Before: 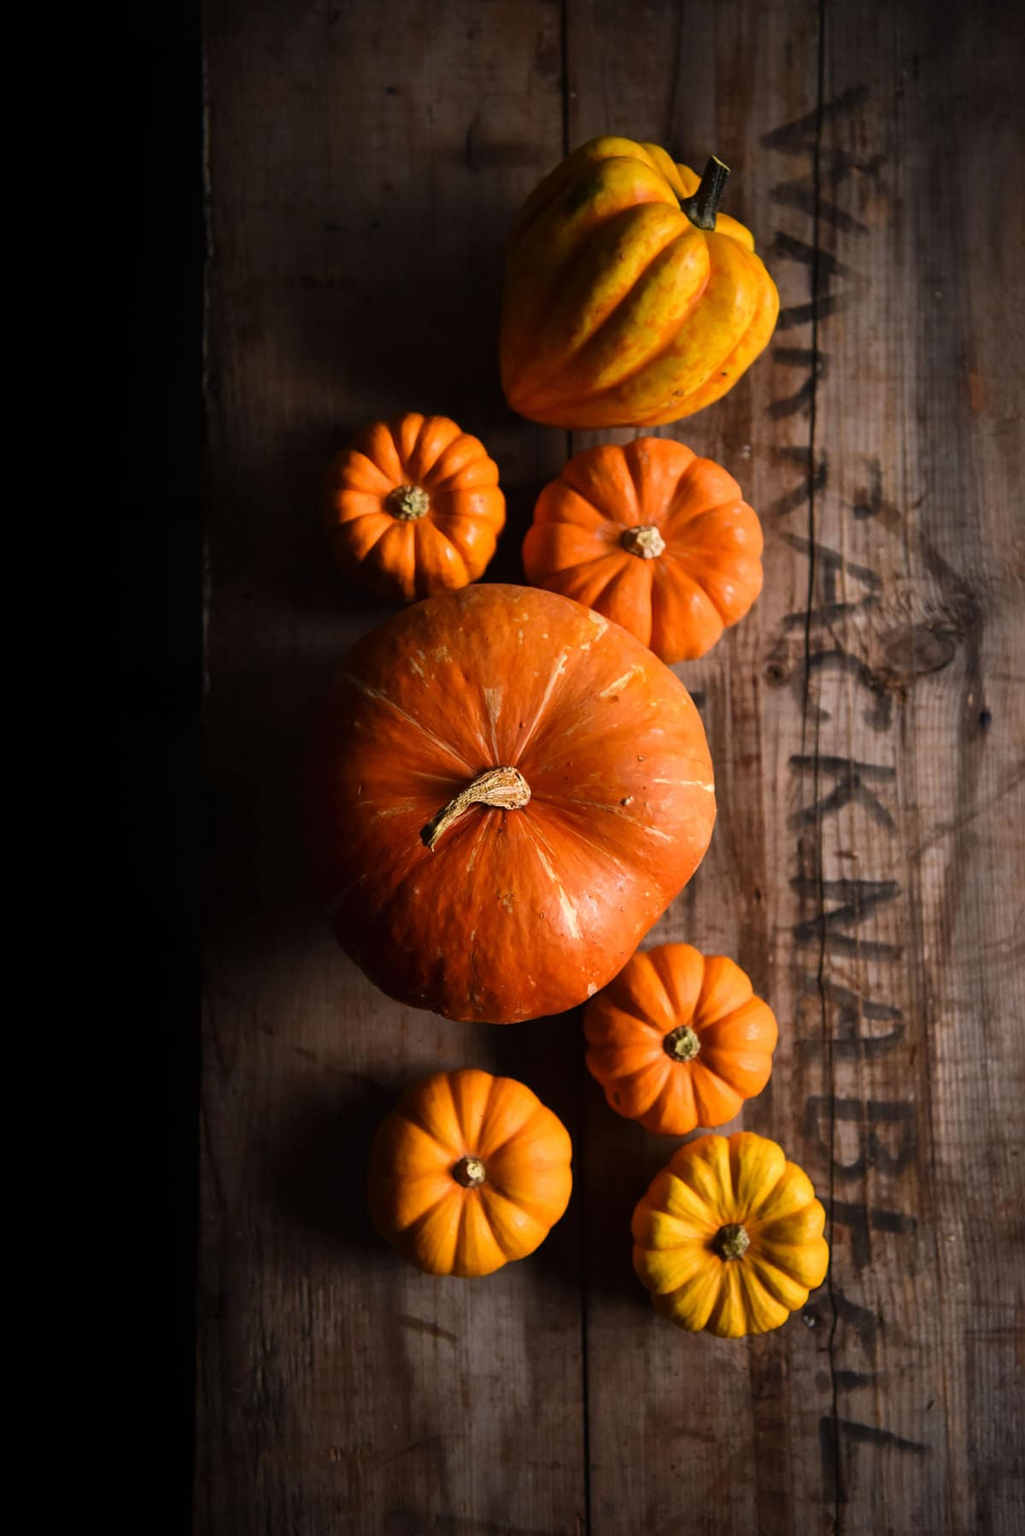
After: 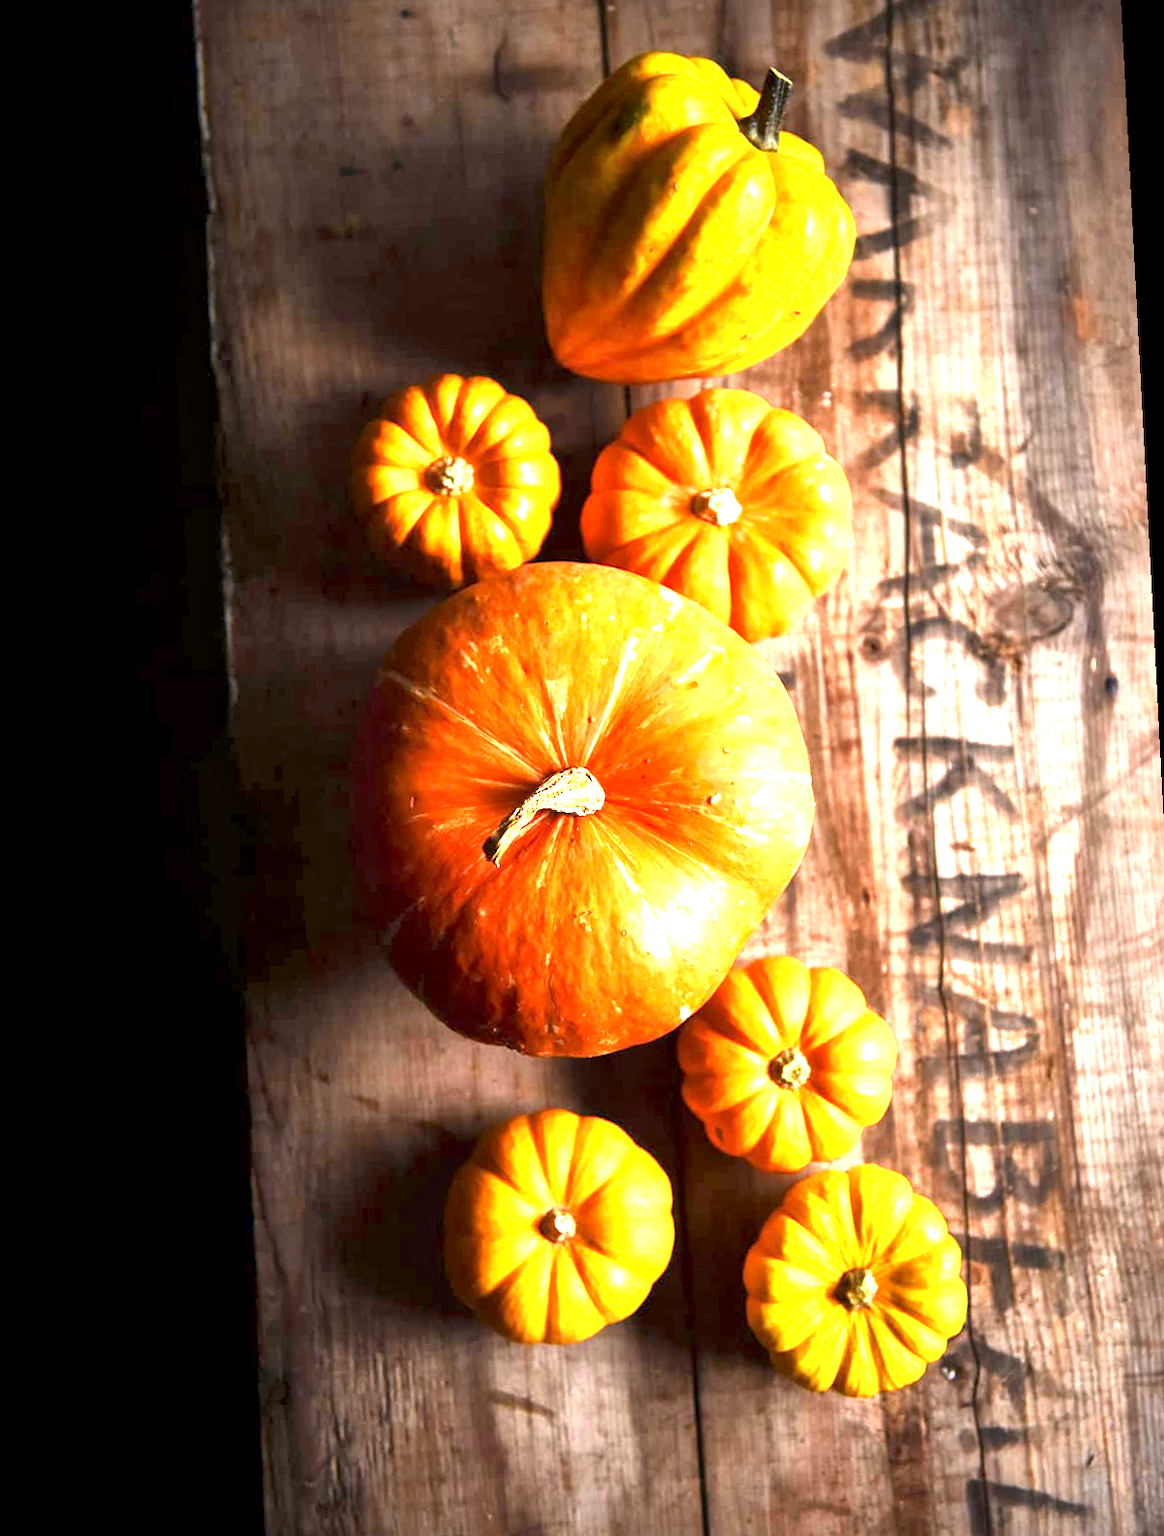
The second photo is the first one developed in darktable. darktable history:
exposure: black level correction 0.001, exposure 2.607 EV, compensate exposure bias true, compensate highlight preservation false
local contrast: mode bilateral grid, contrast 20, coarseness 50, detail 132%, midtone range 0.2
rotate and perspective: rotation -3°, crop left 0.031, crop right 0.968, crop top 0.07, crop bottom 0.93
